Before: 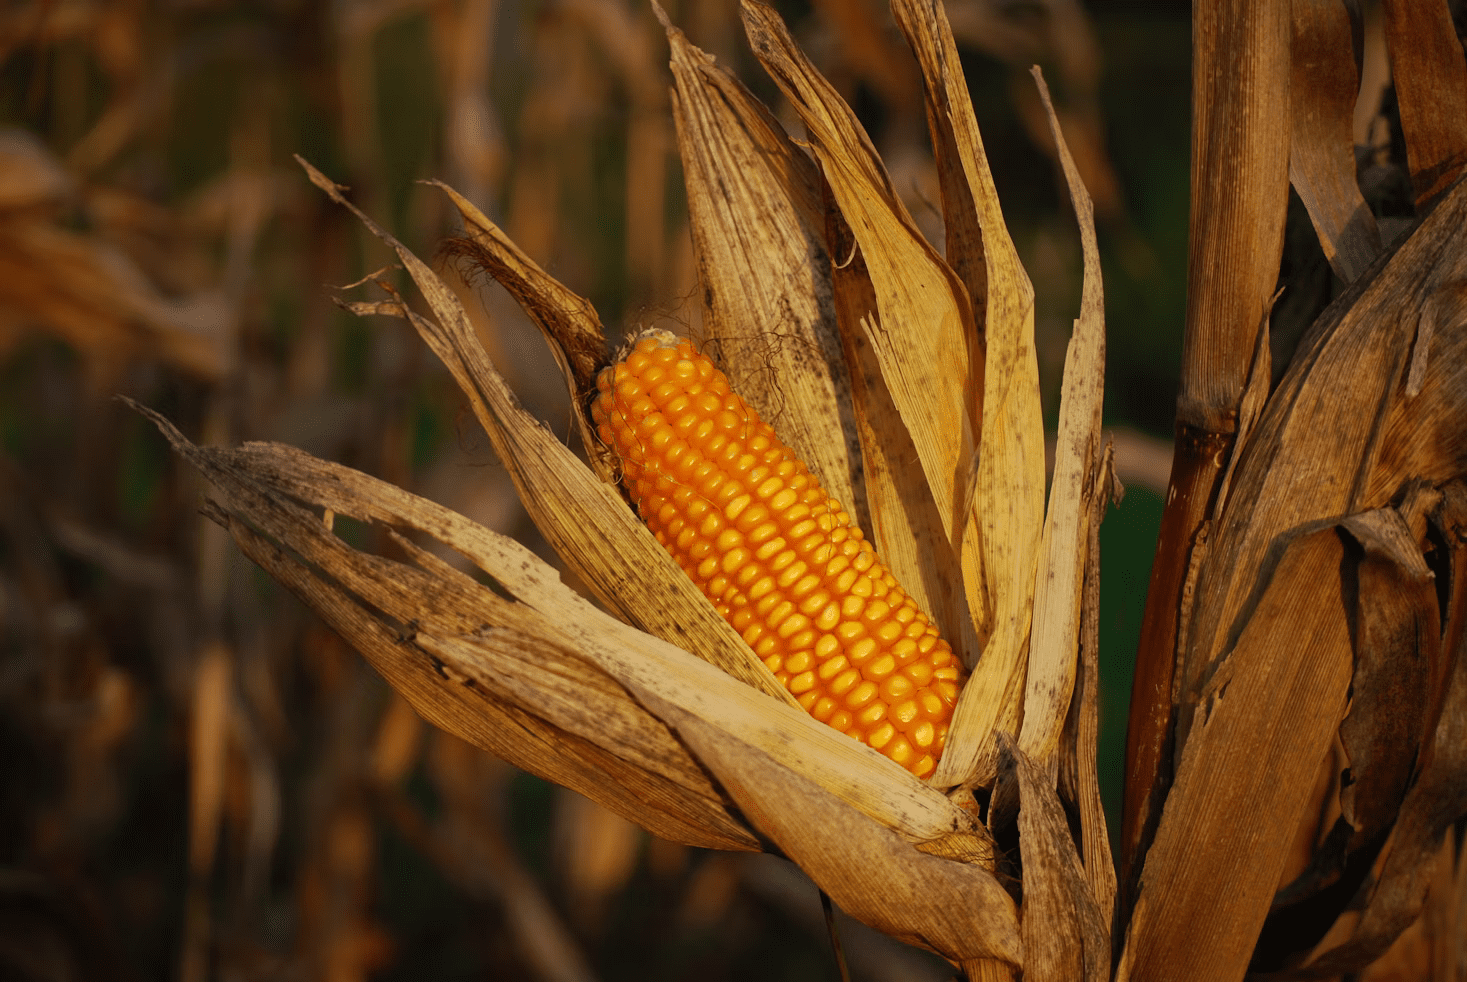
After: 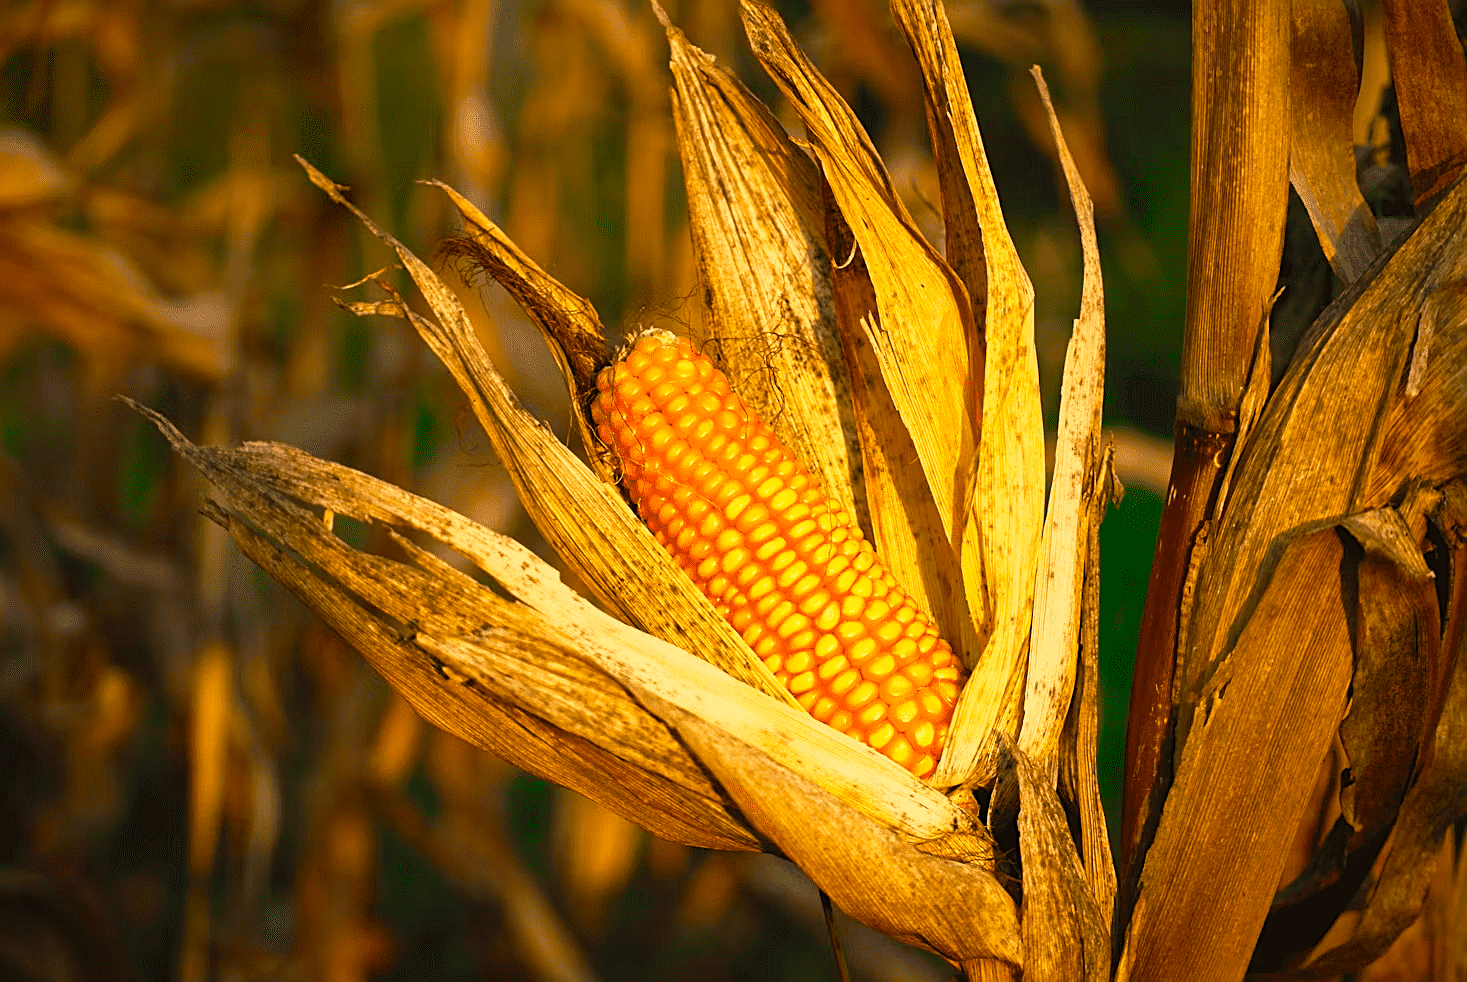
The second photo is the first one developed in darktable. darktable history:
sharpen: on, module defaults
color balance rgb: shadows lift › chroma 2.934%, shadows lift › hue 241.18°, perceptual saturation grading › global saturation 19.982%, perceptual saturation grading › highlights -25.351%, perceptual saturation grading › shadows 49.257%, global vibrance 20%
base curve: curves: ch0 [(0, 0) (0.495, 0.917) (1, 1)]
